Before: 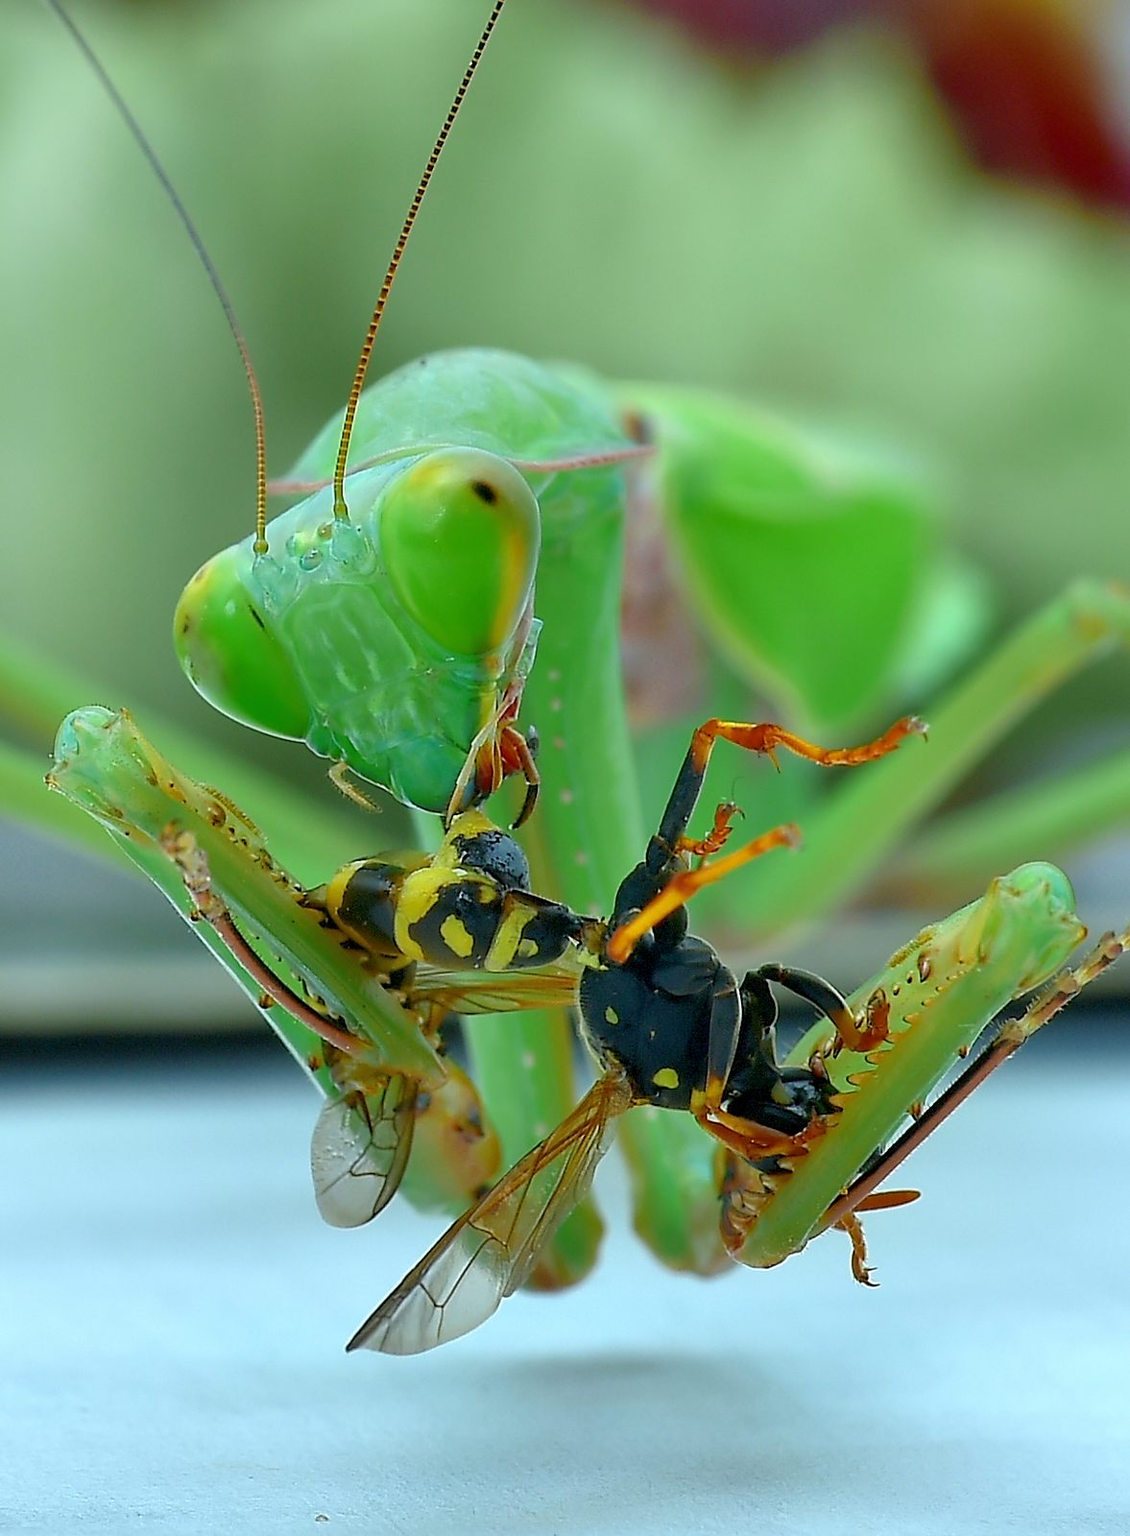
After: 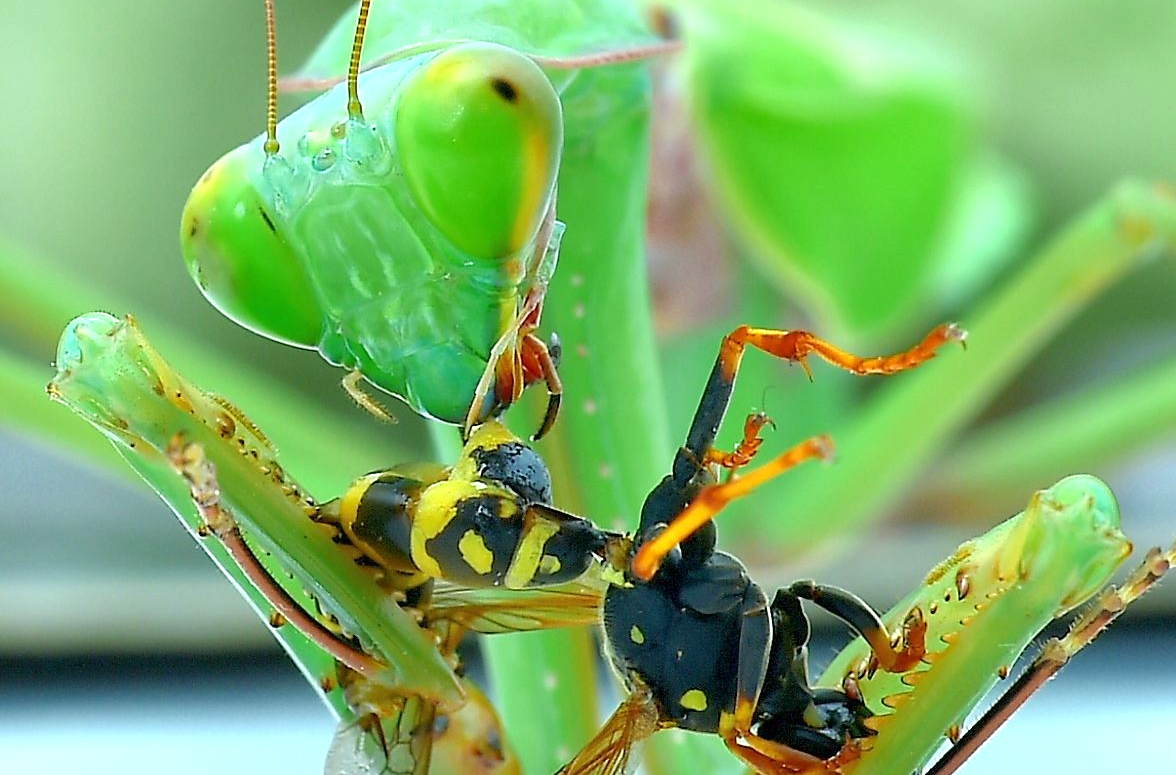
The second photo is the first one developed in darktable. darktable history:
local contrast: mode bilateral grid, contrast 9, coarseness 26, detail 110%, midtone range 0.2
crop and rotate: top 26.531%, bottom 25%
exposure: black level correction 0, exposure 0.694 EV, compensate highlight preservation false
